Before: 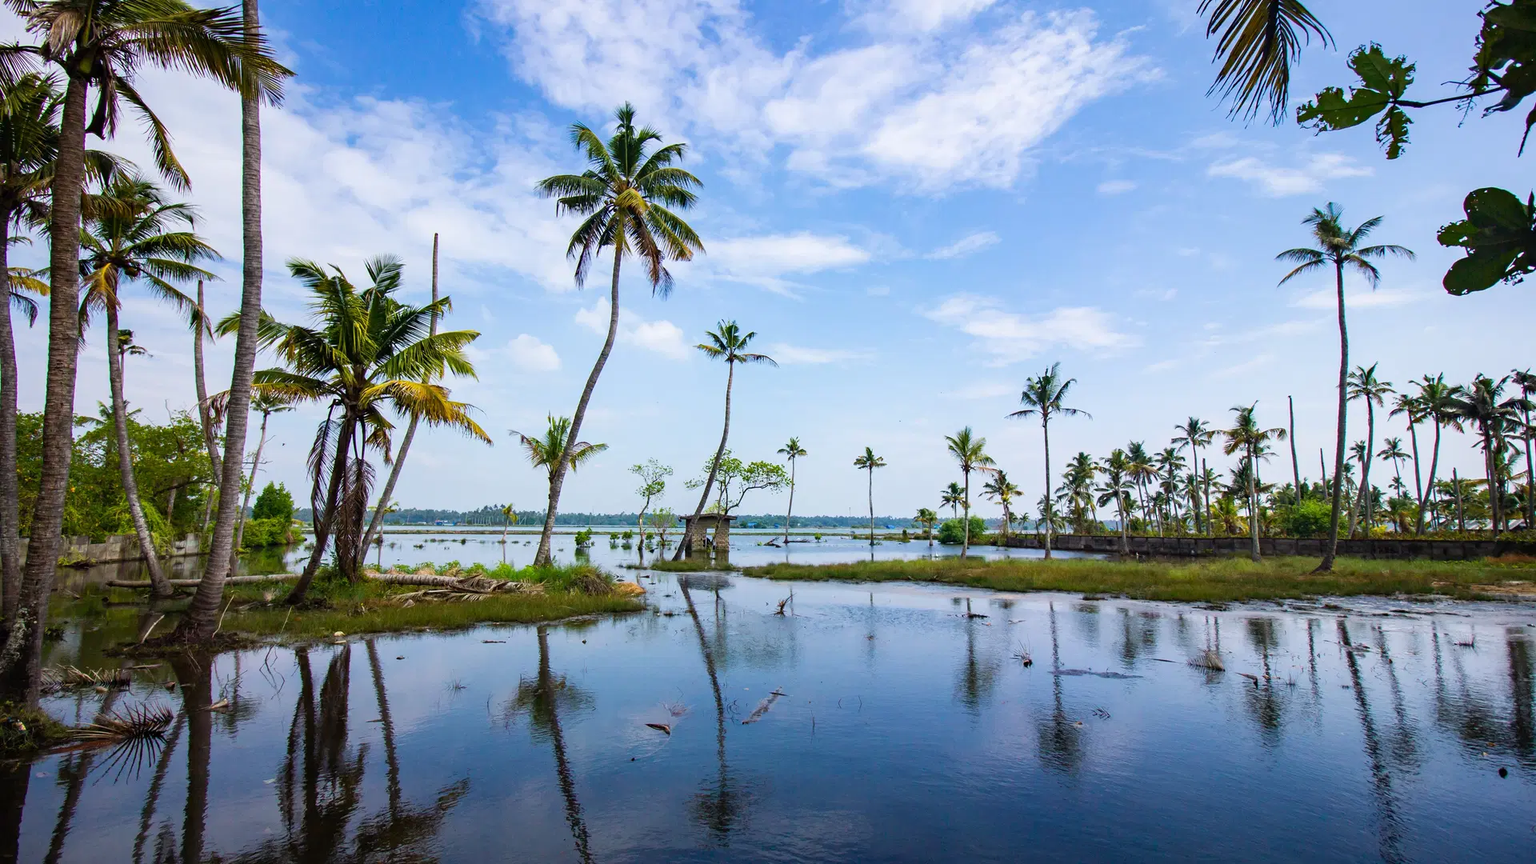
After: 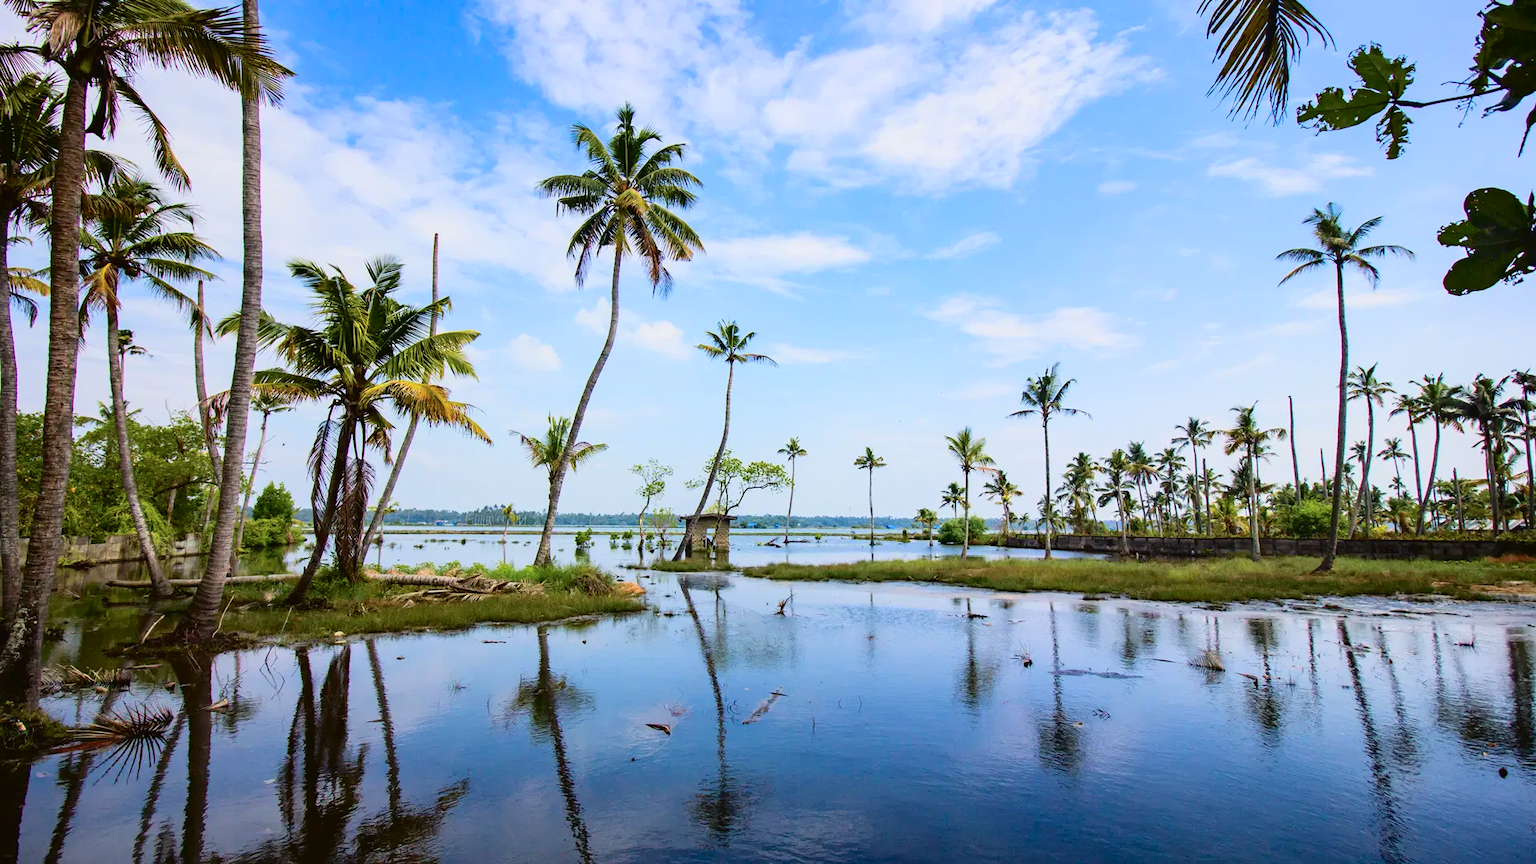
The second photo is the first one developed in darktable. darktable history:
tone curve: curves: ch0 [(0, 0.021) (0.049, 0.044) (0.152, 0.14) (0.328, 0.377) (0.473, 0.543) (0.641, 0.705) (0.868, 0.887) (1, 0.969)]; ch1 [(0, 0) (0.302, 0.331) (0.427, 0.433) (0.472, 0.47) (0.502, 0.503) (0.522, 0.526) (0.564, 0.591) (0.602, 0.632) (0.677, 0.701) (0.859, 0.885) (1, 1)]; ch2 [(0, 0) (0.33, 0.301) (0.447, 0.44) (0.487, 0.496) (0.502, 0.516) (0.535, 0.554) (0.565, 0.598) (0.618, 0.629) (1, 1)], color space Lab, independent channels, preserve colors none
